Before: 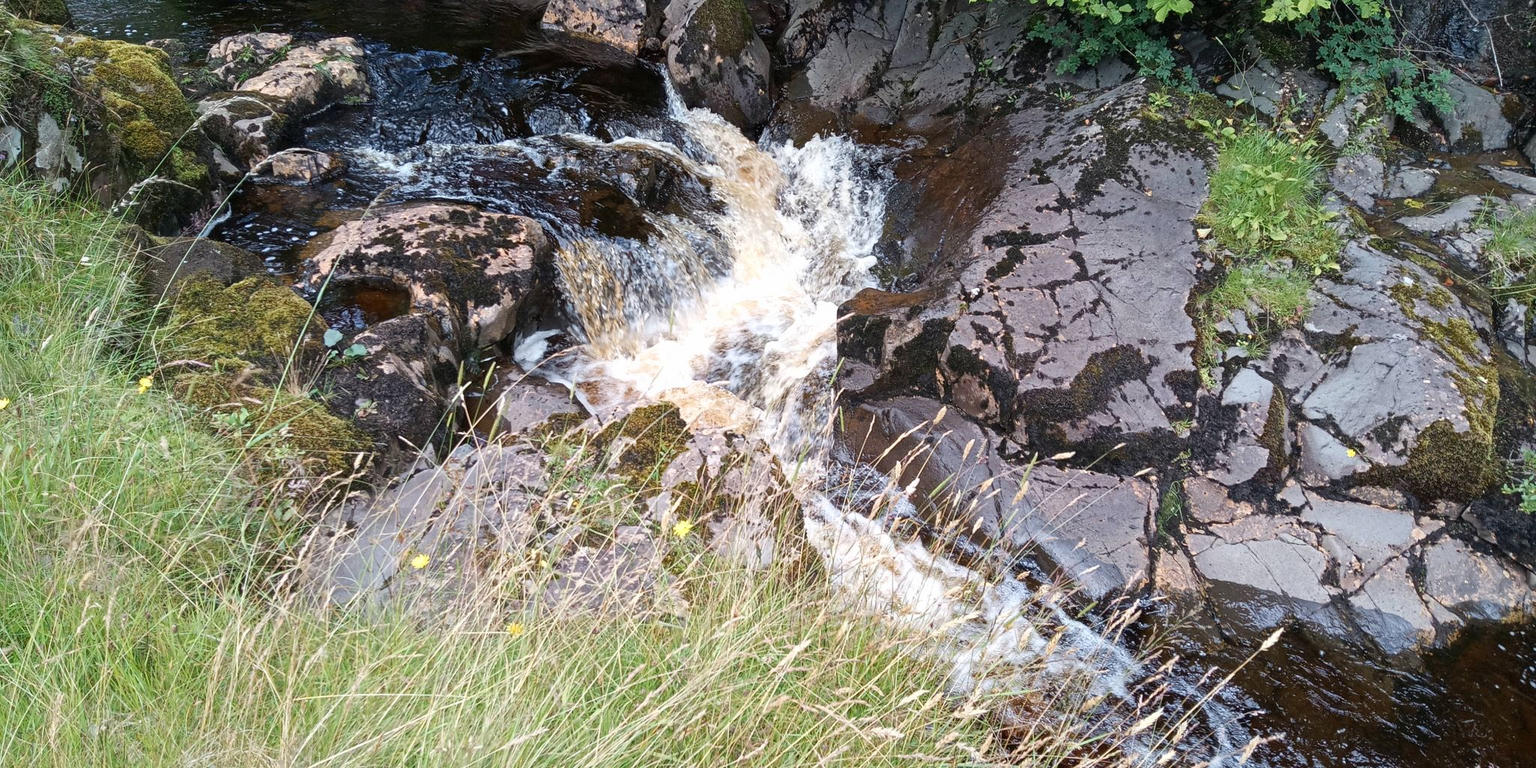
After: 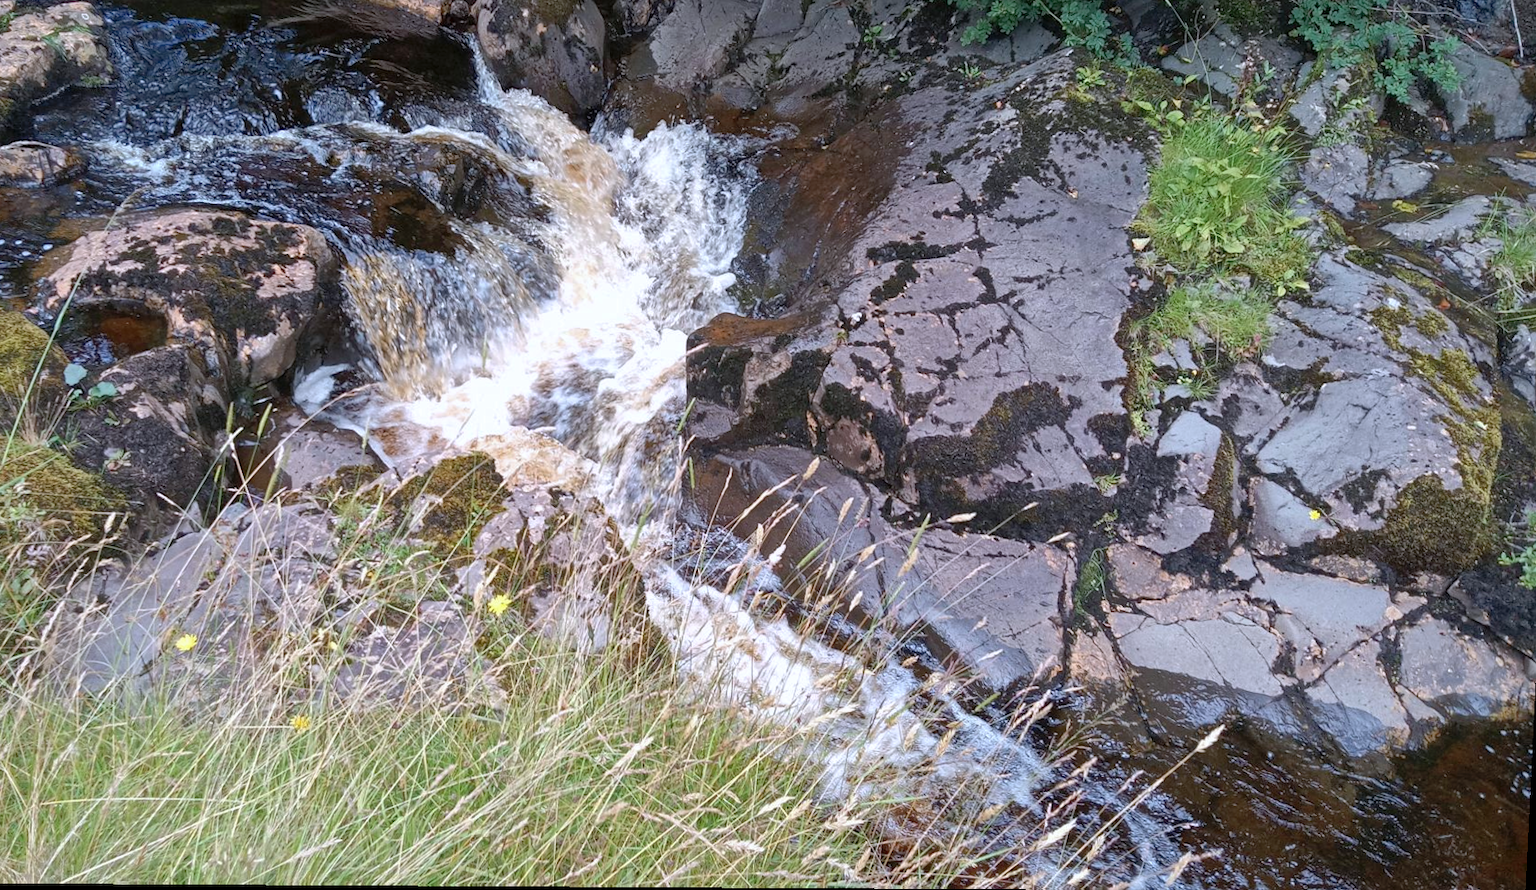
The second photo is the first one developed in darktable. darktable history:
rotate and perspective: lens shift (vertical) 0.048, lens shift (horizontal) -0.024, automatic cropping off
shadows and highlights: on, module defaults
crop and rotate: left 17.959%, top 5.771%, right 1.742%
white balance: red 0.984, blue 1.059
